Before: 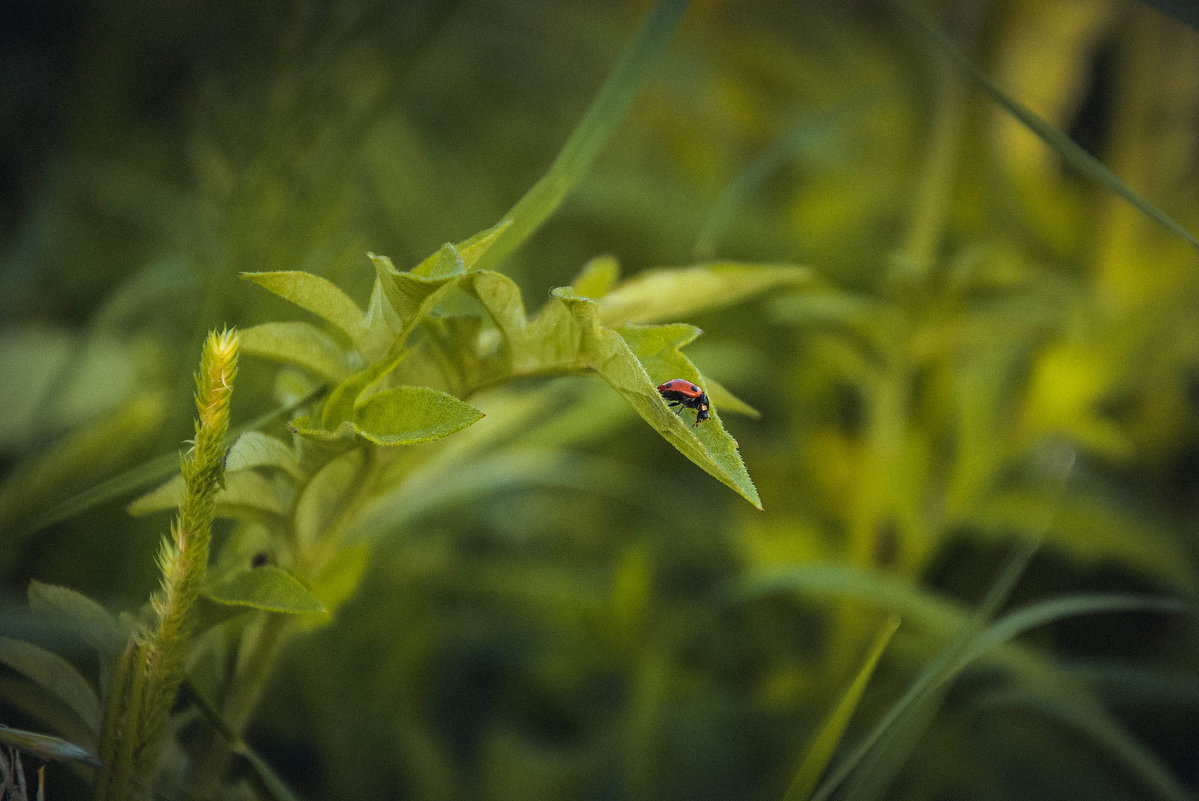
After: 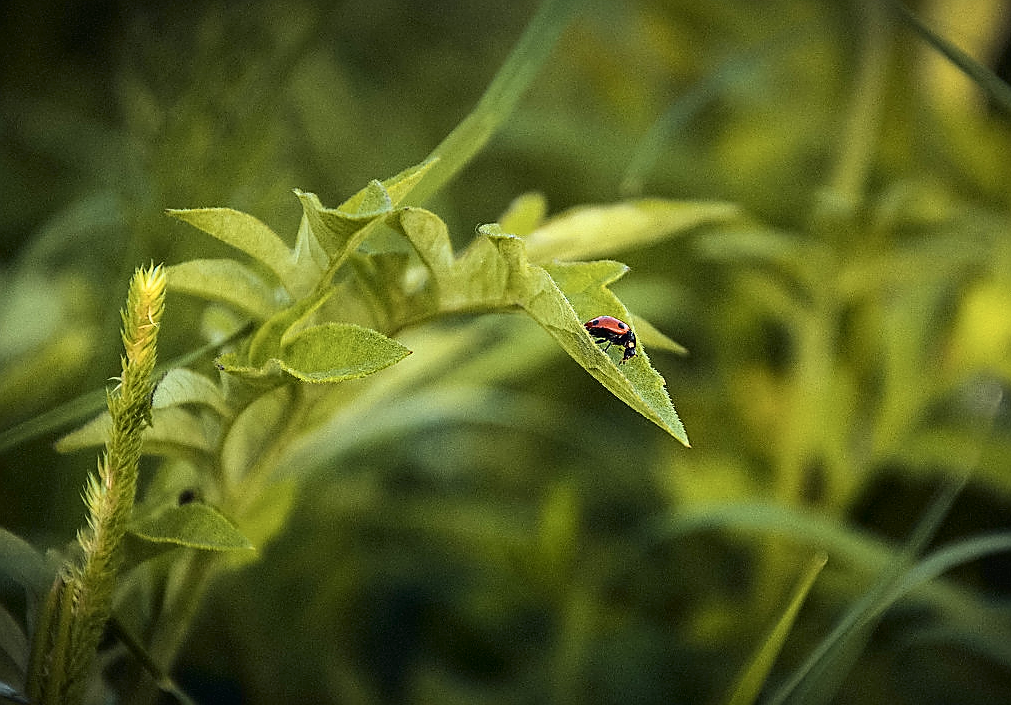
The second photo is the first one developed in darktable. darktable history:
crop: left 6.115%, top 7.945%, right 9.538%, bottom 4.033%
tone curve: curves: ch0 [(0, 0) (0.003, 0.016) (0.011, 0.016) (0.025, 0.016) (0.044, 0.017) (0.069, 0.026) (0.1, 0.044) (0.136, 0.074) (0.177, 0.121) (0.224, 0.183) (0.277, 0.248) (0.335, 0.326) (0.399, 0.413) (0.468, 0.511) (0.543, 0.612) (0.623, 0.717) (0.709, 0.818) (0.801, 0.911) (0.898, 0.979) (1, 1)], color space Lab, independent channels, preserve colors none
sharpen: radius 1.412, amount 1.258, threshold 0.681
